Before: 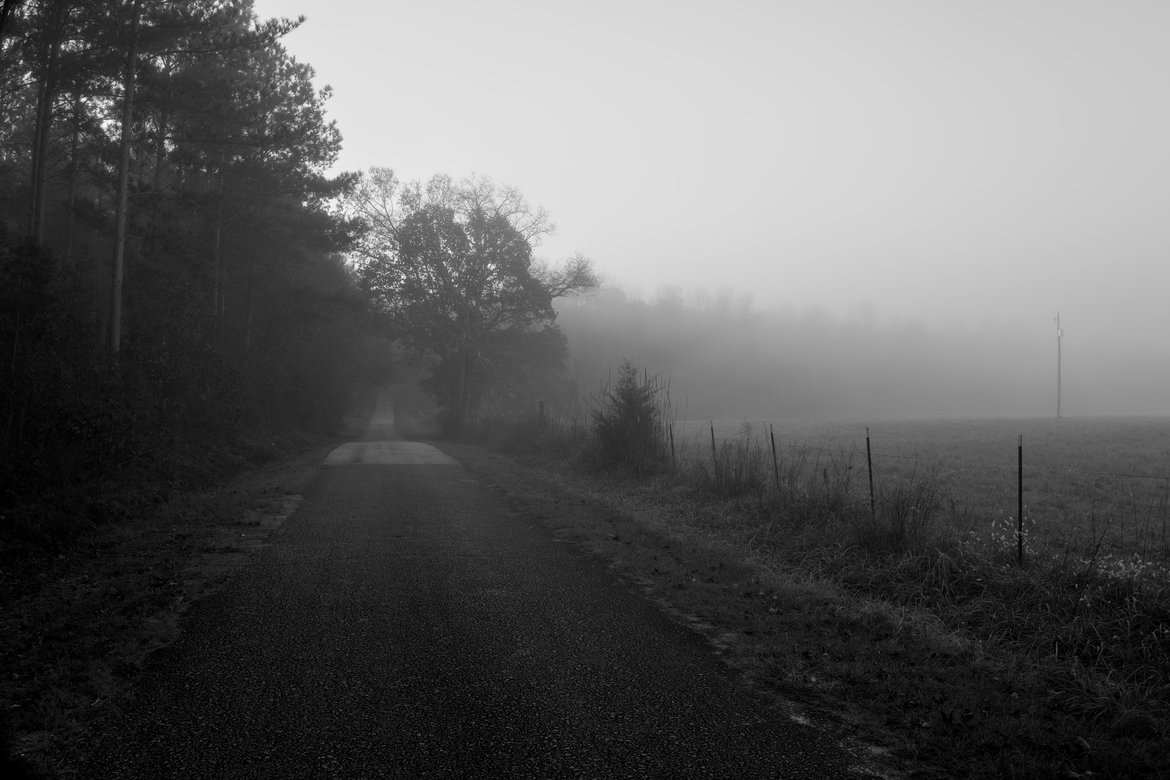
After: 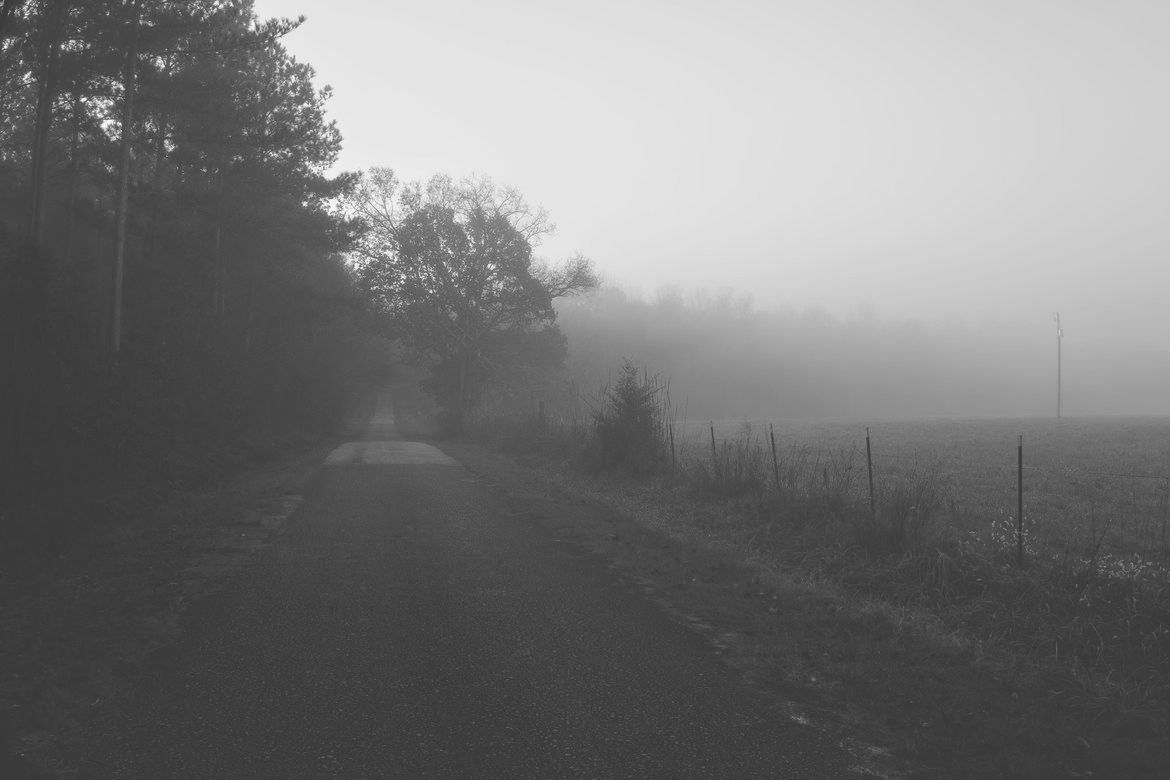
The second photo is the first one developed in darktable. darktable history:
exposure: black level correction -0.041, exposure 0.062 EV, compensate exposure bias true, compensate highlight preservation false
